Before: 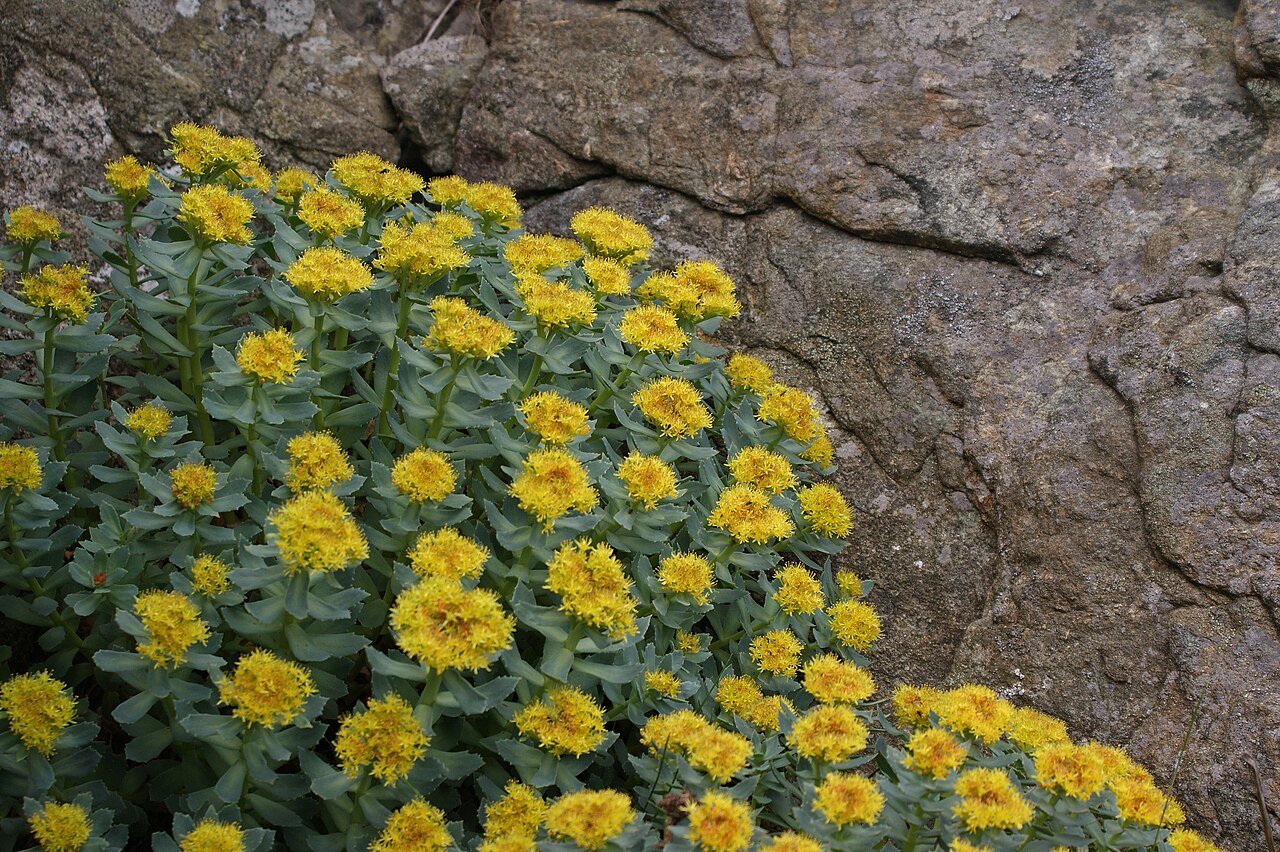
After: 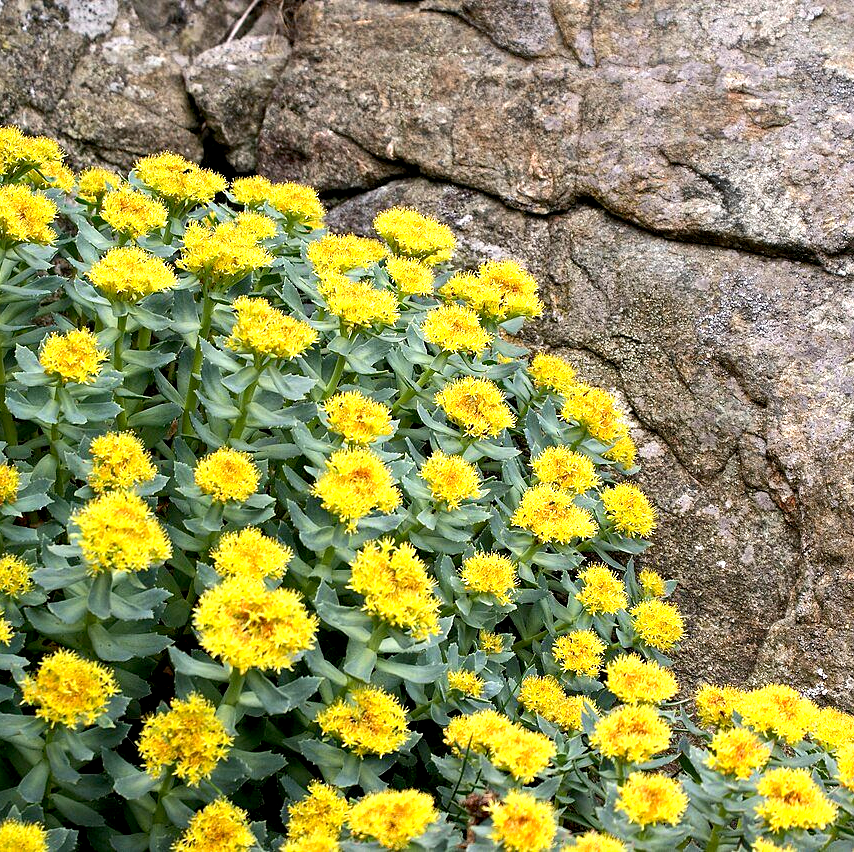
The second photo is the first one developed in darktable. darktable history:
tone equalizer: -8 EV -0.438 EV, -7 EV -0.358 EV, -6 EV -0.322 EV, -5 EV -0.197 EV, -3 EV 0.255 EV, -2 EV 0.359 EV, -1 EV 0.383 EV, +0 EV 0.405 EV, edges refinement/feathering 500, mask exposure compensation -1.57 EV, preserve details no
exposure: black level correction 0.008, exposure 0.989 EV, compensate exposure bias true, compensate highlight preservation false
crop: left 15.427%, right 17.838%
